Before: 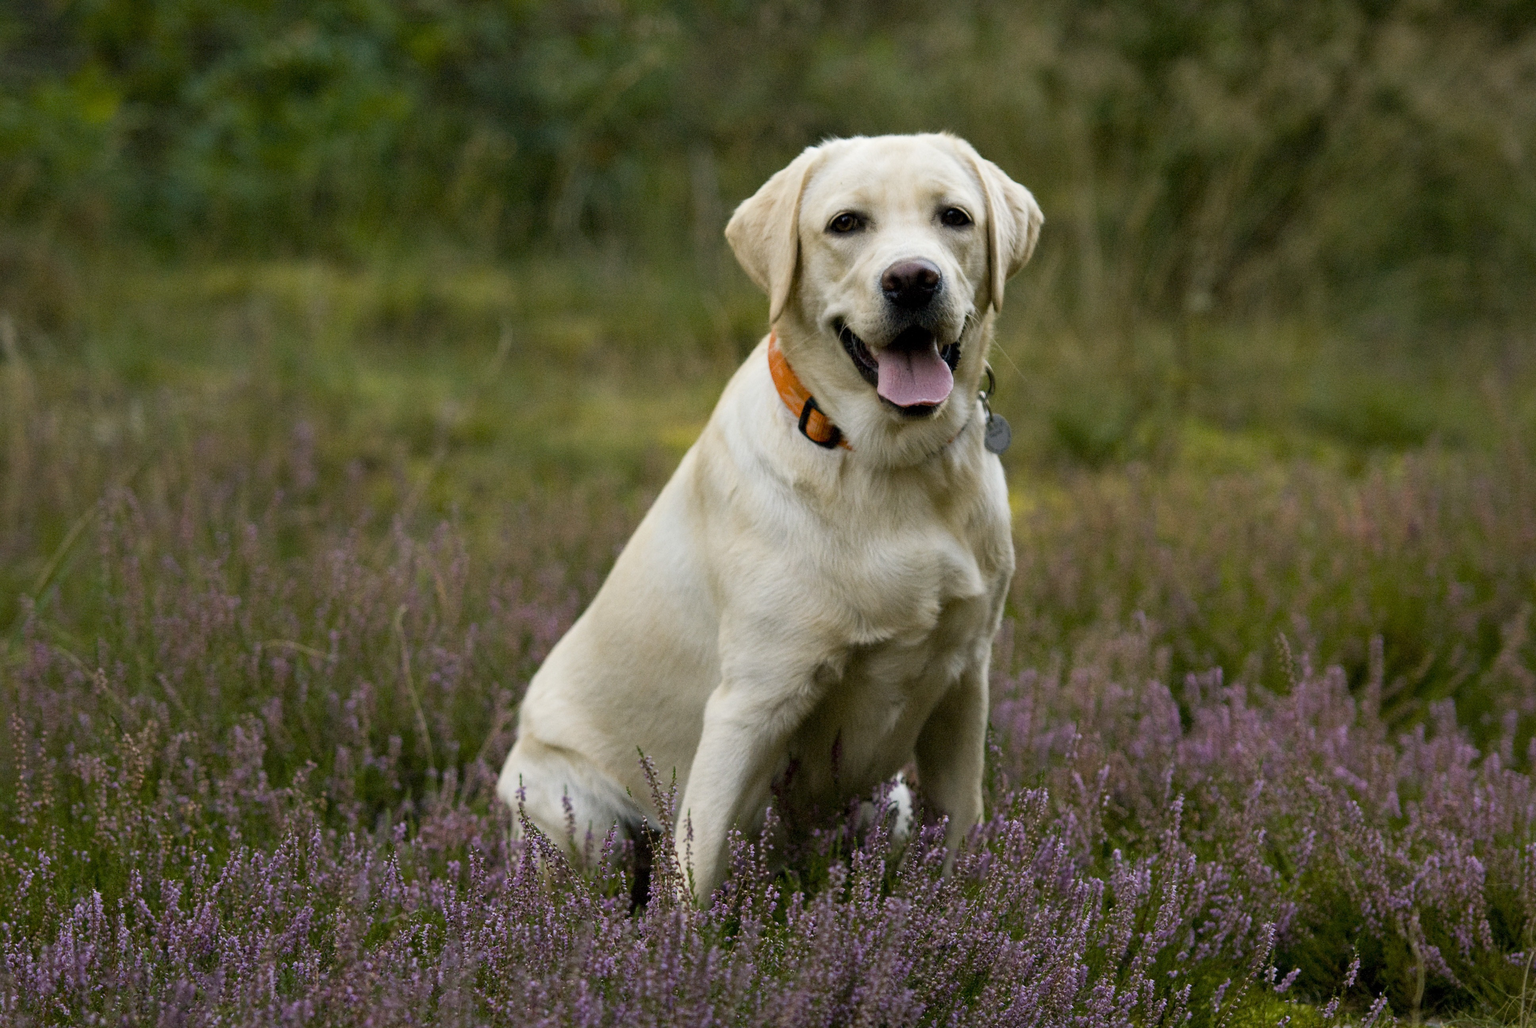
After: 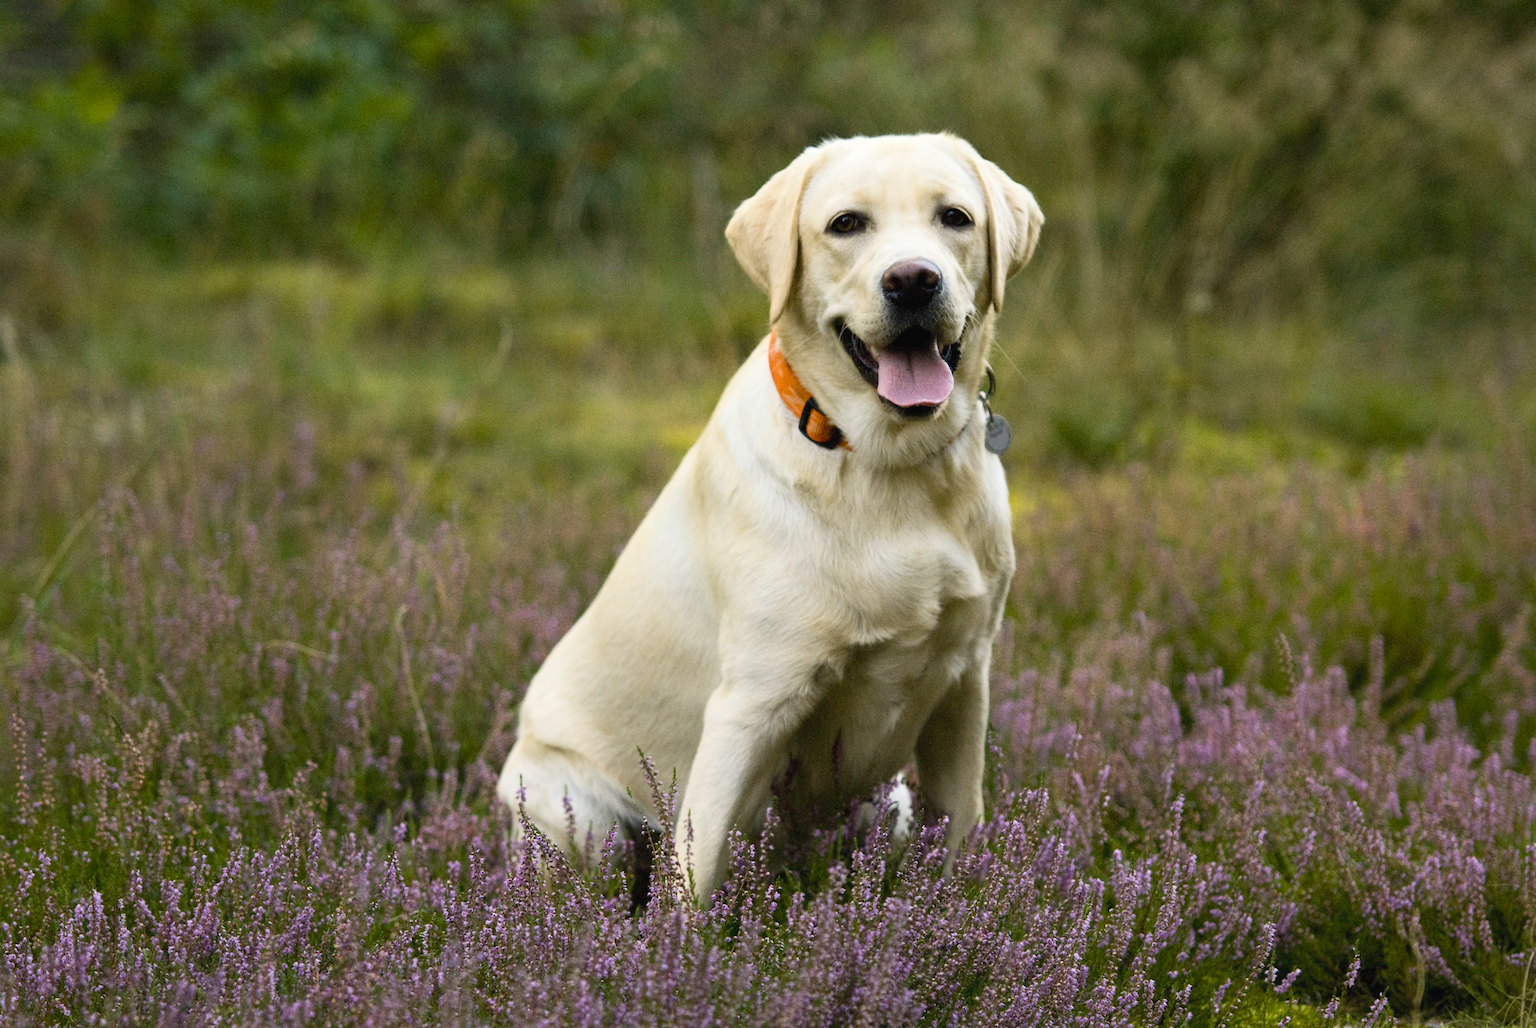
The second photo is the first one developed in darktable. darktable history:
contrast brightness saturation: contrast 0.198, brightness 0.157, saturation 0.223
exposure: black level correction -0.001, exposure 0.08 EV, compensate highlight preservation false
